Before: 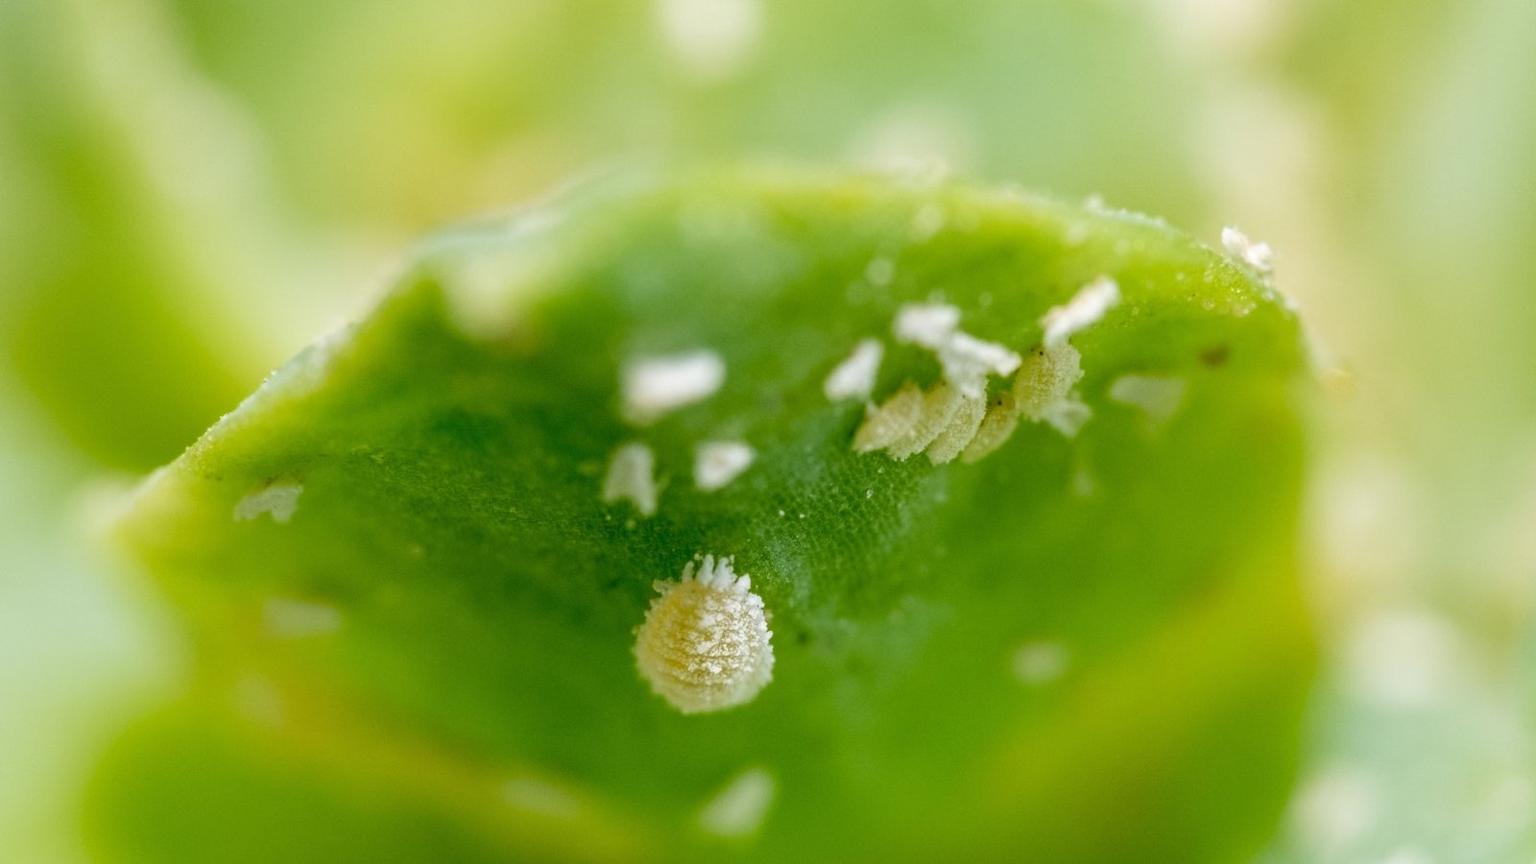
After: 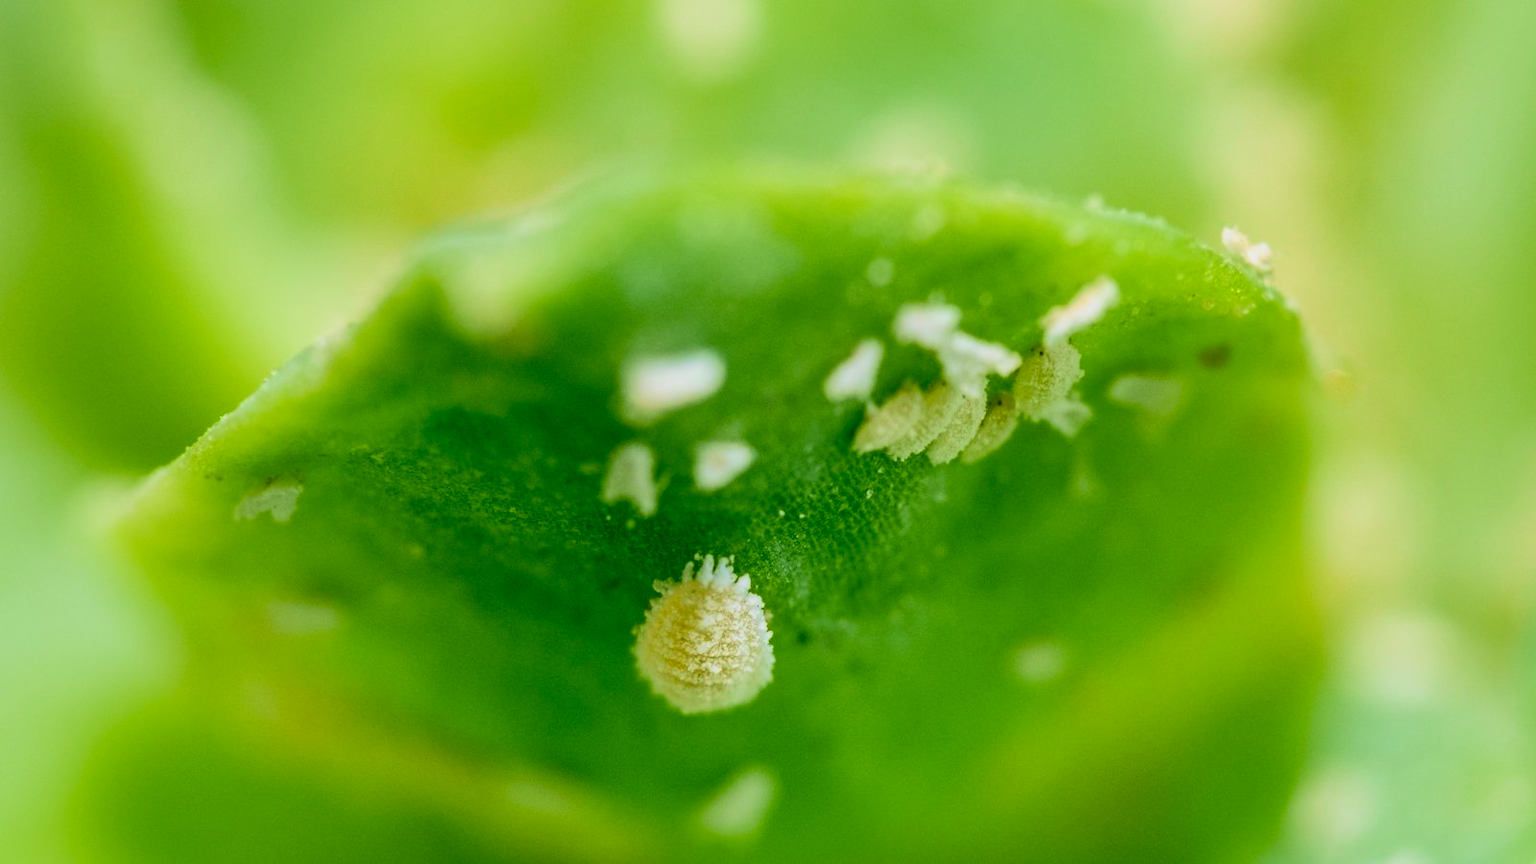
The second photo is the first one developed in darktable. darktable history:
tone equalizer: -8 EV 0.262 EV, -7 EV 0.448 EV, -6 EV 0.405 EV, -5 EV 0.235 EV, -3 EV -0.264 EV, -2 EV -0.409 EV, -1 EV -0.441 EV, +0 EV -0.251 EV
shadows and highlights: on, module defaults
tone curve: curves: ch0 [(0, 0.003) (0.044, 0.032) (0.12, 0.089) (0.197, 0.168) (0.281, 0.273) (0.468, 0.548) (0.588, 0.71) (0.701, 0.815) (0.86, 0.922) (1, 0.982)]; ch1 [(0, 0) (0.247, 0.215) (0.433, 0.382) (0.466, 0.426) (0.493, 0.481) (0.501, 0.5) (0.517, 0.524) (0.557, 0.582) (0.598, 0.651) (0.671, 0.735) (0.796, 0.85) (1, 1)]; ch2 [(0, 0) (0.249, 0.216) (0.357, 0.317) (0.448, 0.432) (0.478, 0.492) (0.498, 0.499) (0.517, 0.53) (0.537, 0.57) (0.569, 0.623) (0.61, 0.663) (0.706, 0.75) (0.808, 0.809) (0.991, 0.968)], color space Lab, independent channels, preserve colors none
